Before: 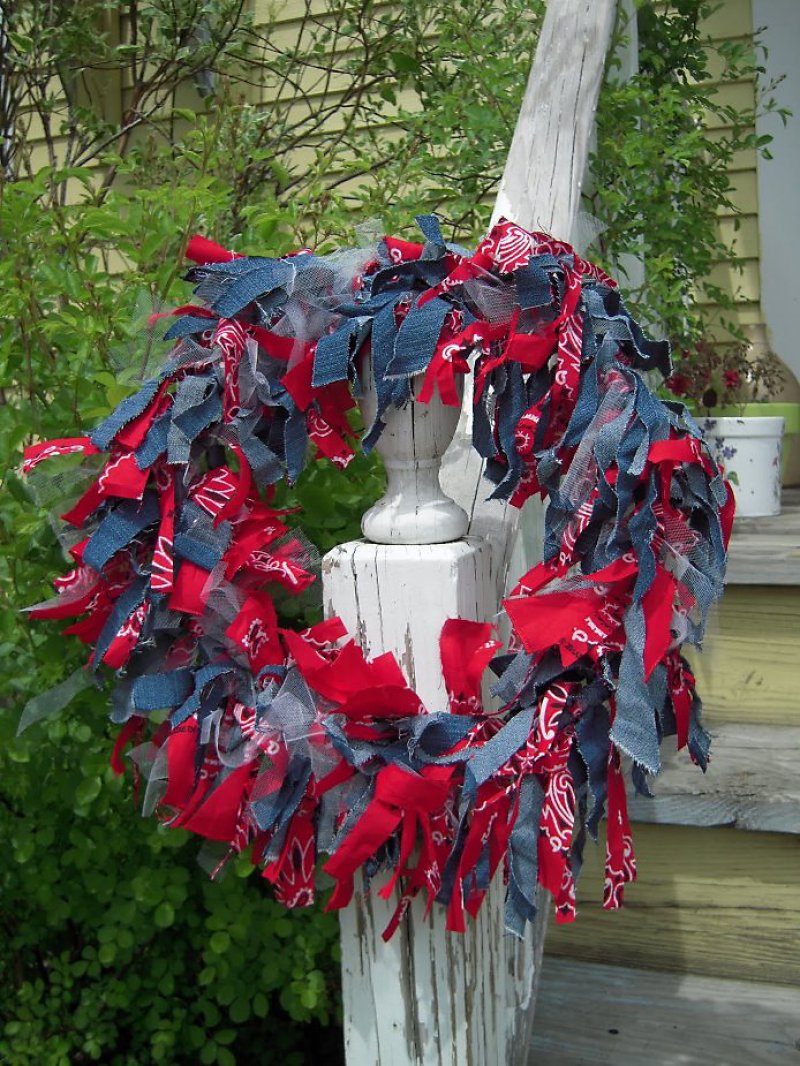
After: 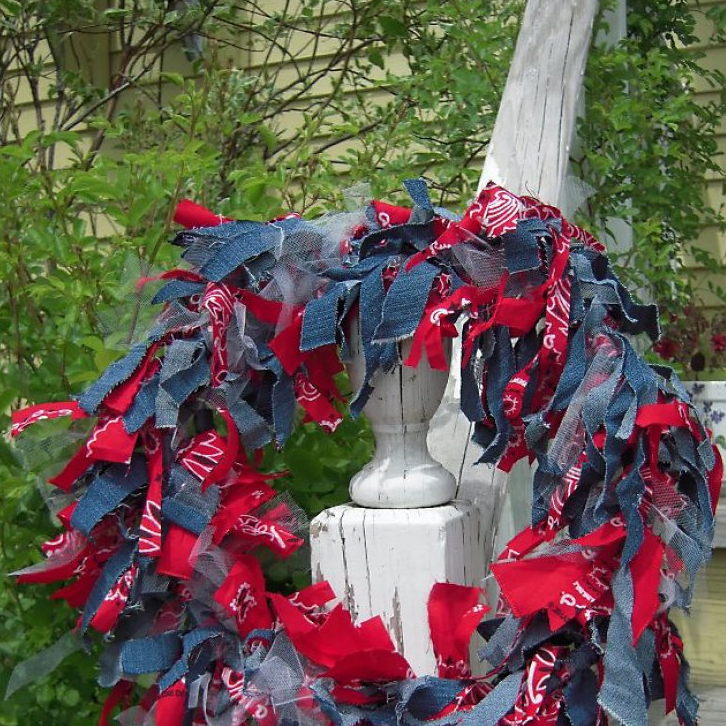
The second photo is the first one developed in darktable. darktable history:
crop: left 1.589%, top 3.389%, right 7.569%, bottom 28.461%
